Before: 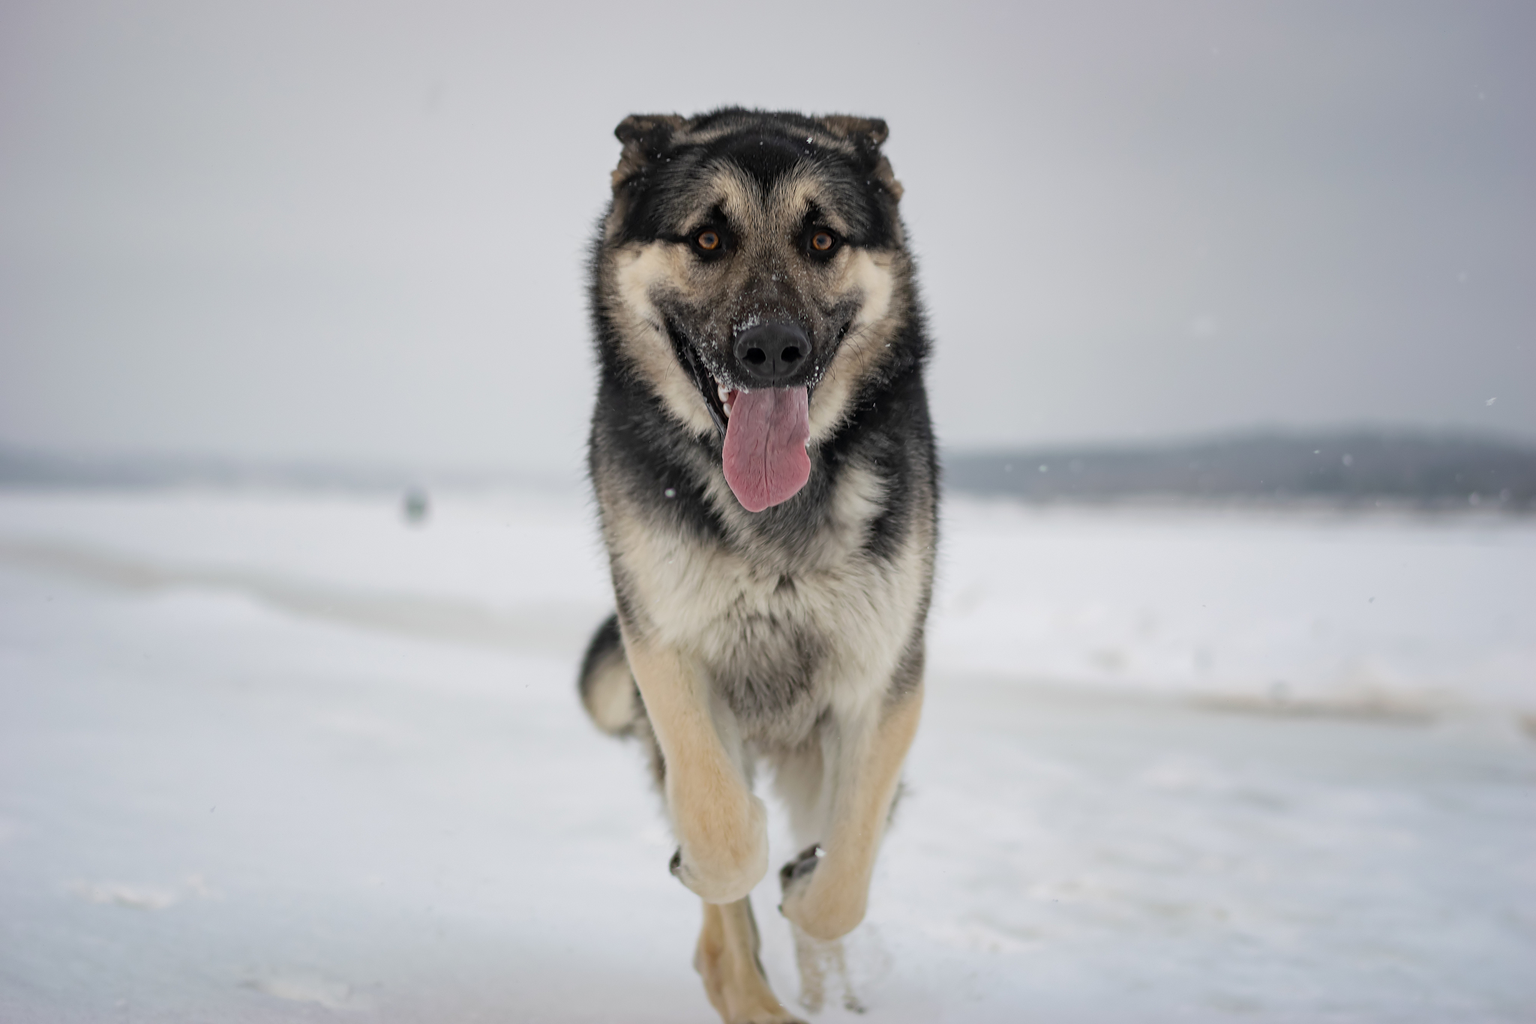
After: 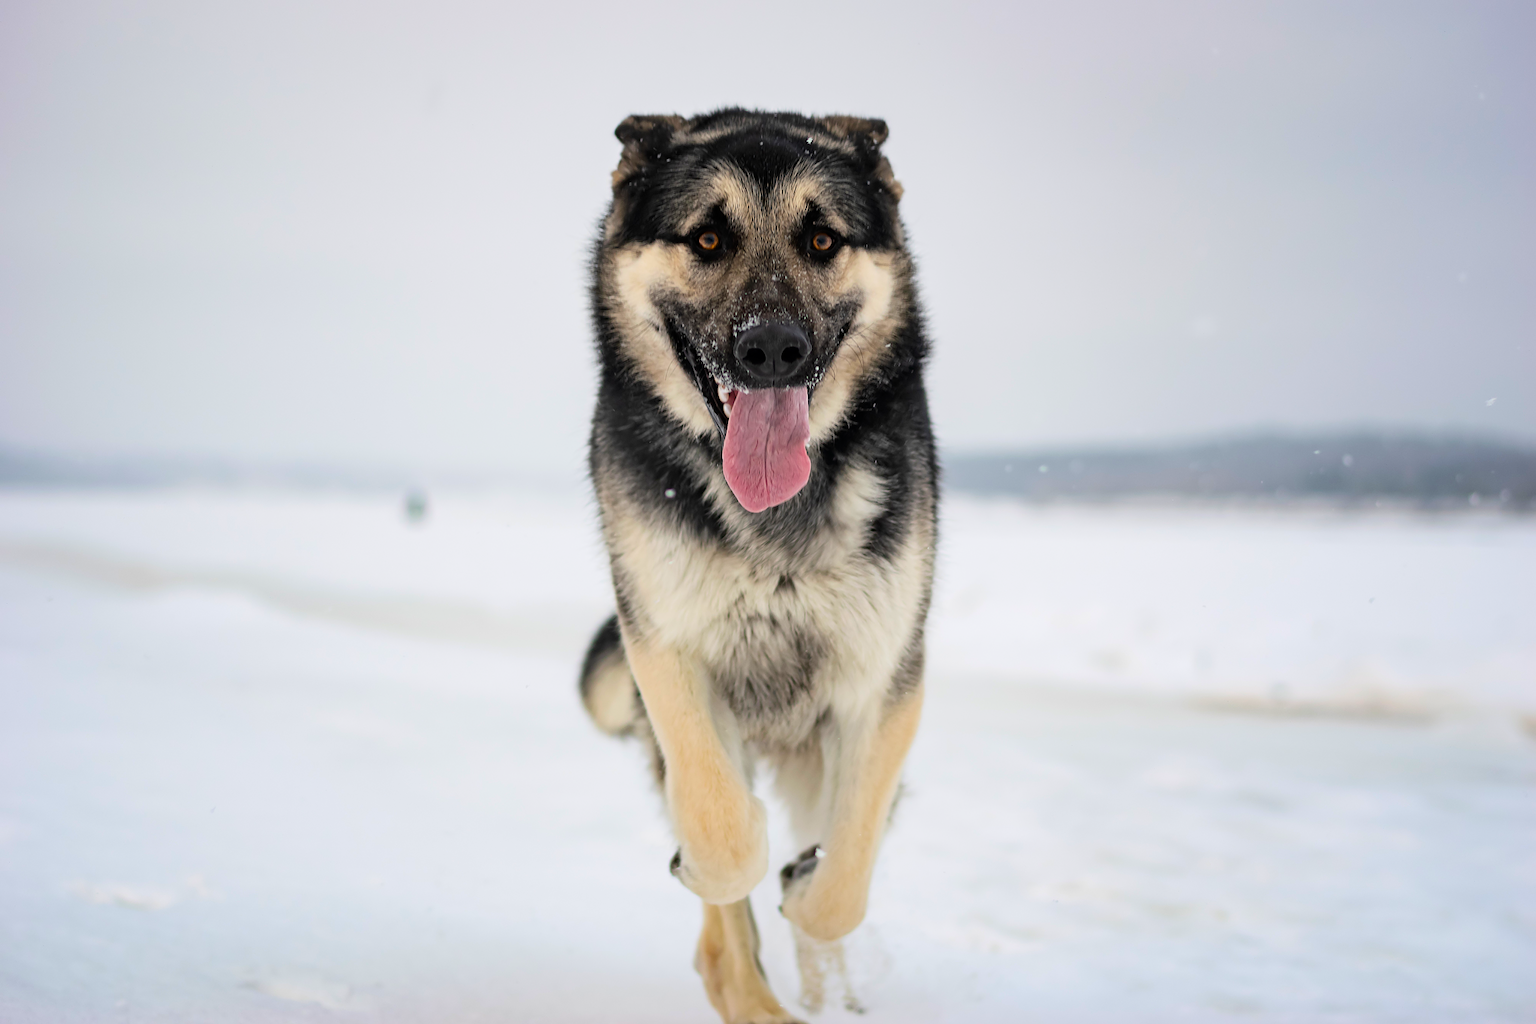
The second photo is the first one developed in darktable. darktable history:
contrast brightness saturation: contrast 0.091, saturation 0.283
tone equalizer: edges refinement/feathering 500, mask exposure compensation -1.57 EV, preserve details no
tone curve: curves: ch0 [(0, 0) (0.004, 0.001) (0.133, 0.112) (0.325, 0.362) (0.832, 0.893) (1, 1)], color space Lab, linked channels, preserve colors none
